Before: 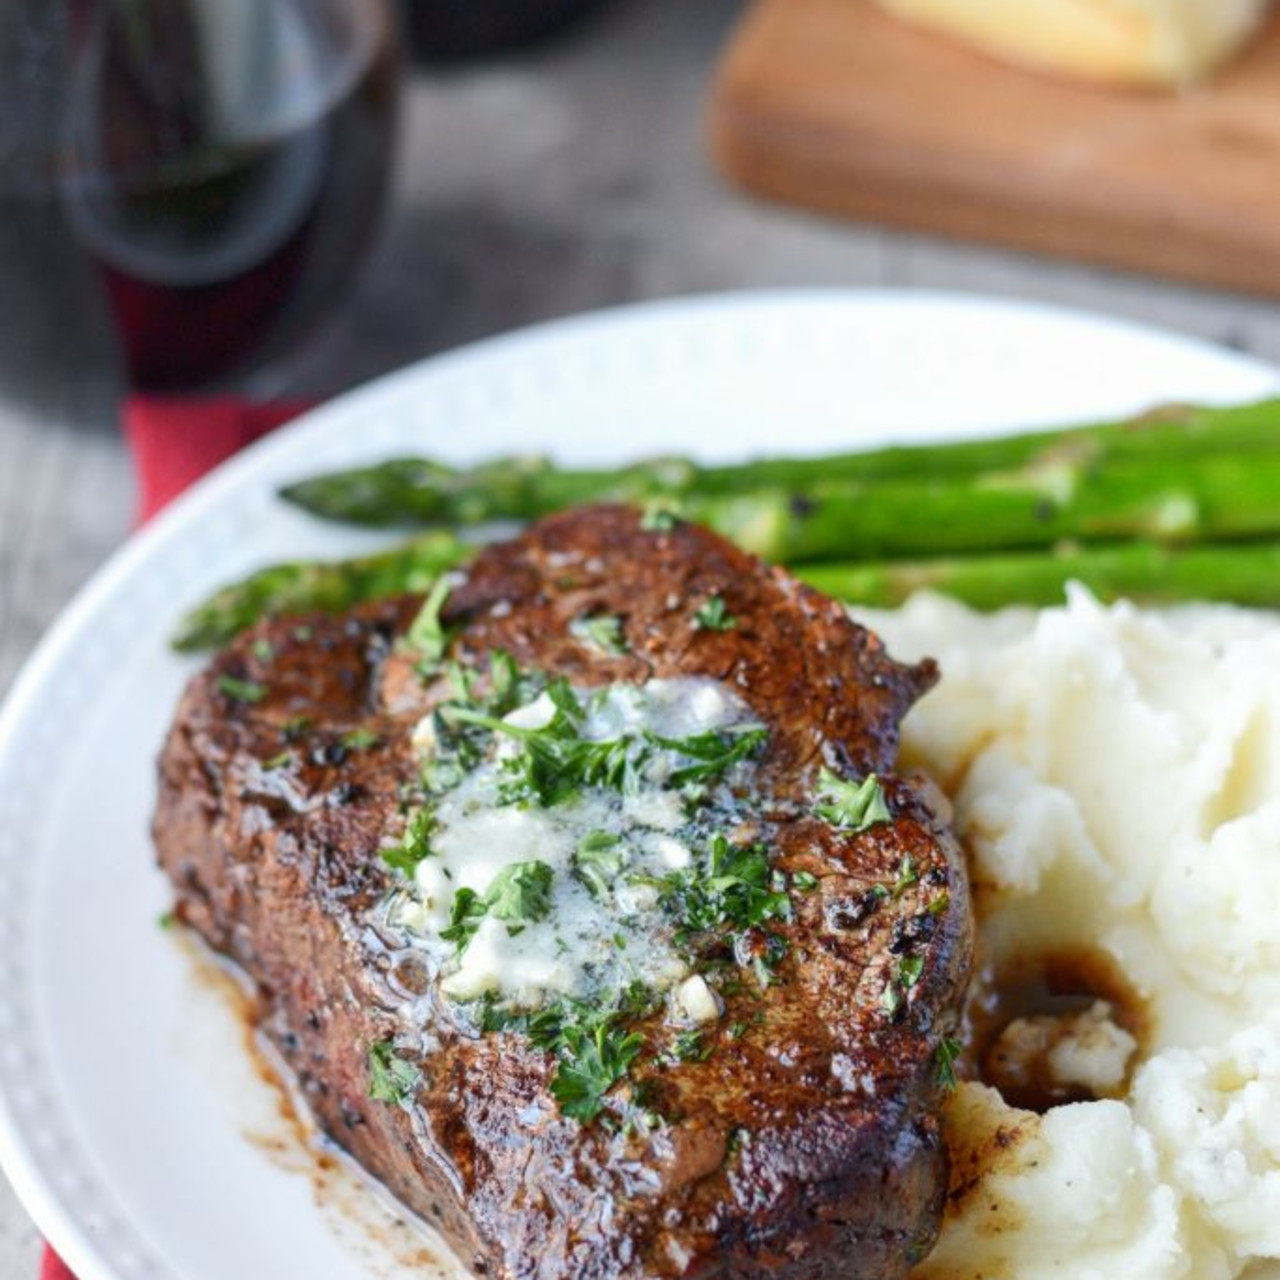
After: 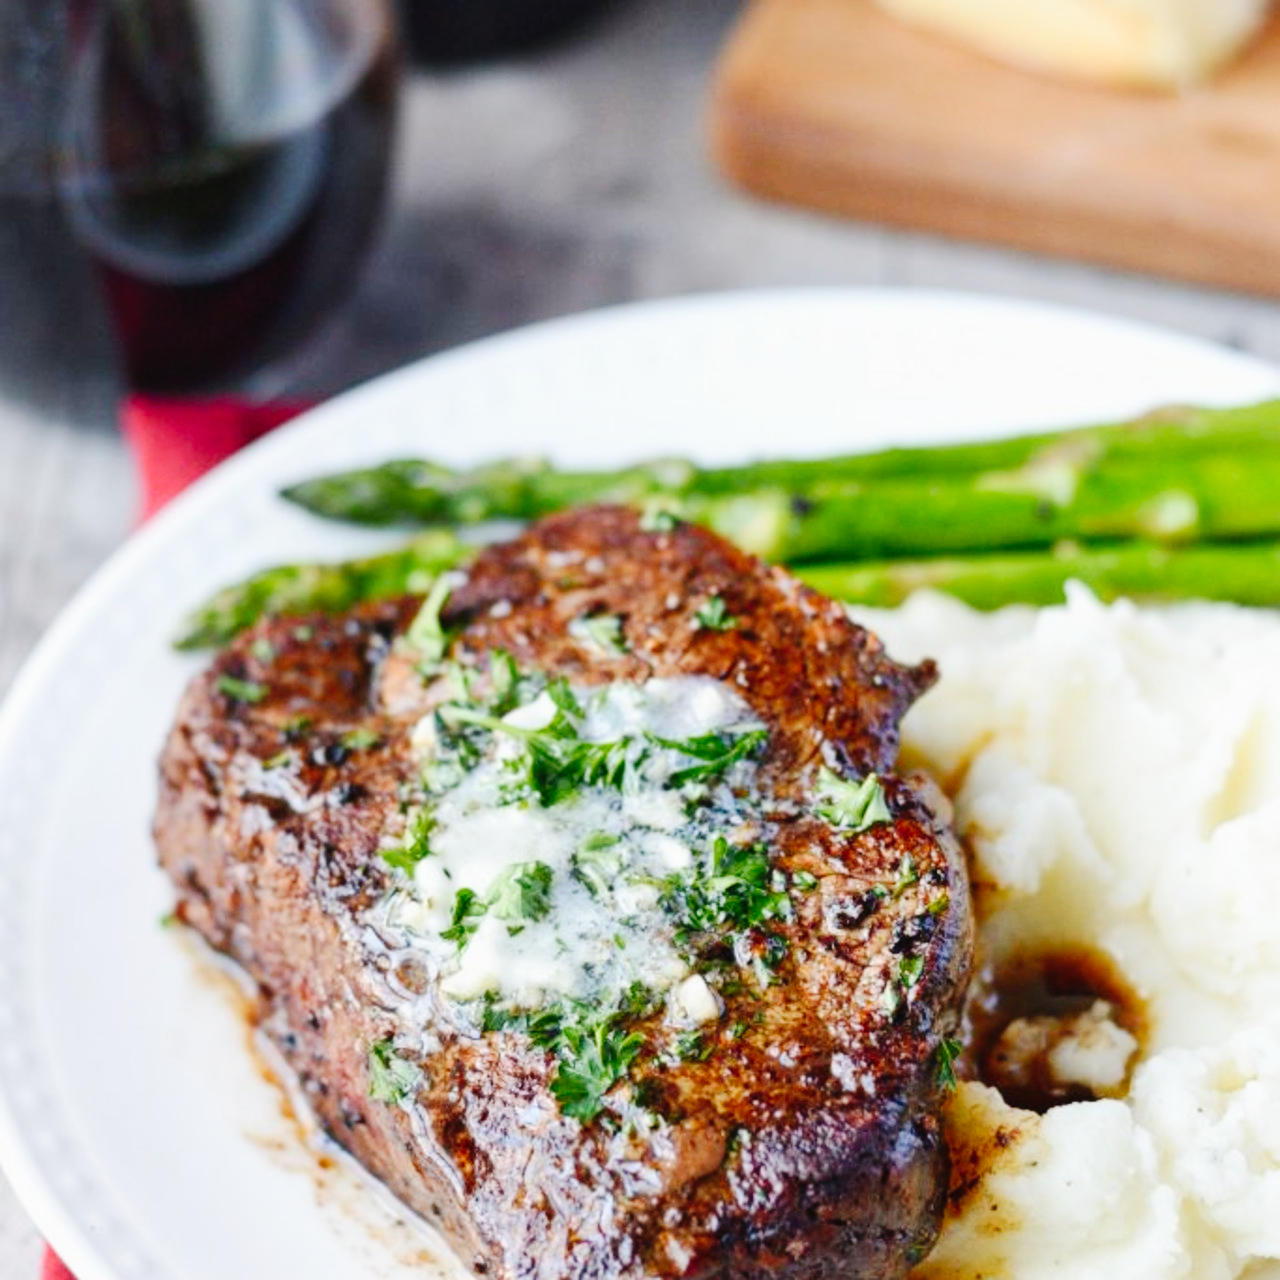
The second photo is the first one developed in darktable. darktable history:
tone curve: curves: ch0 [(0, 0.014) (0.12, 0.096) (0.386, 0.49) (0.54, 0.684) (0.751, 0.855) (0.89, 0.943) (0.998, 0.989)]; ch1 [(0, 0) (0.133, 0.099) (0.437, 0.41) (0.5, 0.5) (0.517, 0.536) (0.548, 0.575) (0.582, 0.639) (0.627, 0.692) (0.836, 0.868) (1, 1)]; ch2 [(0, 0) (0.374, 0.341) (0.456, 0.443) (0.478, 0.49) (0.501, 0.5) (0.528, 0.538) (0.55, 0.6) (0.572, 0.633) (0.702, 0.775) (1, 1)], preserve colors none
